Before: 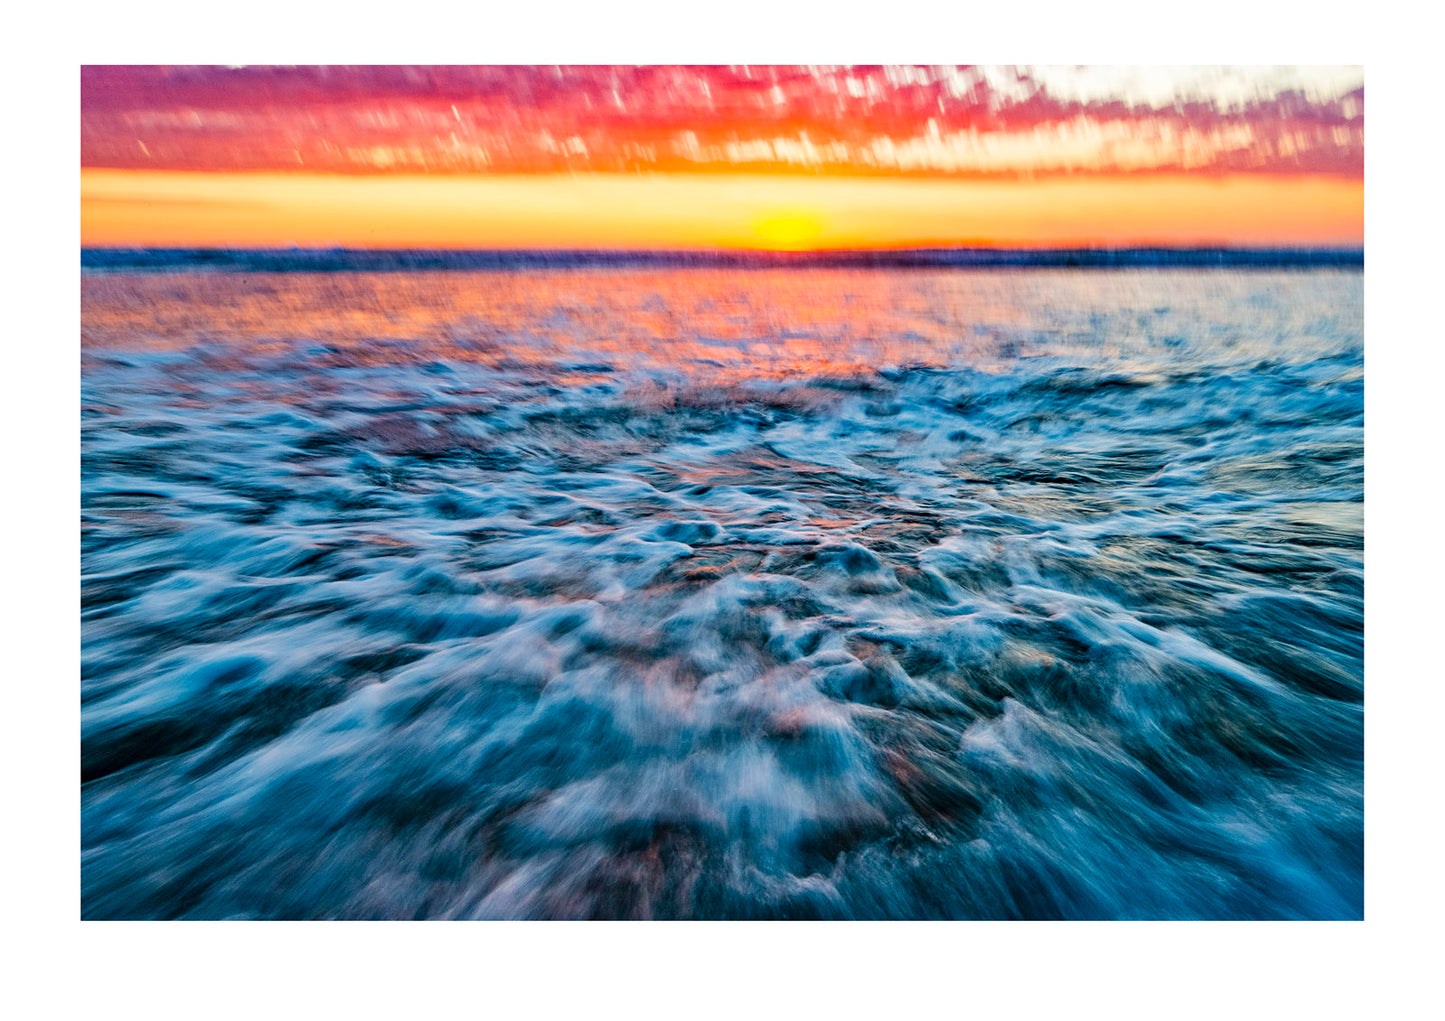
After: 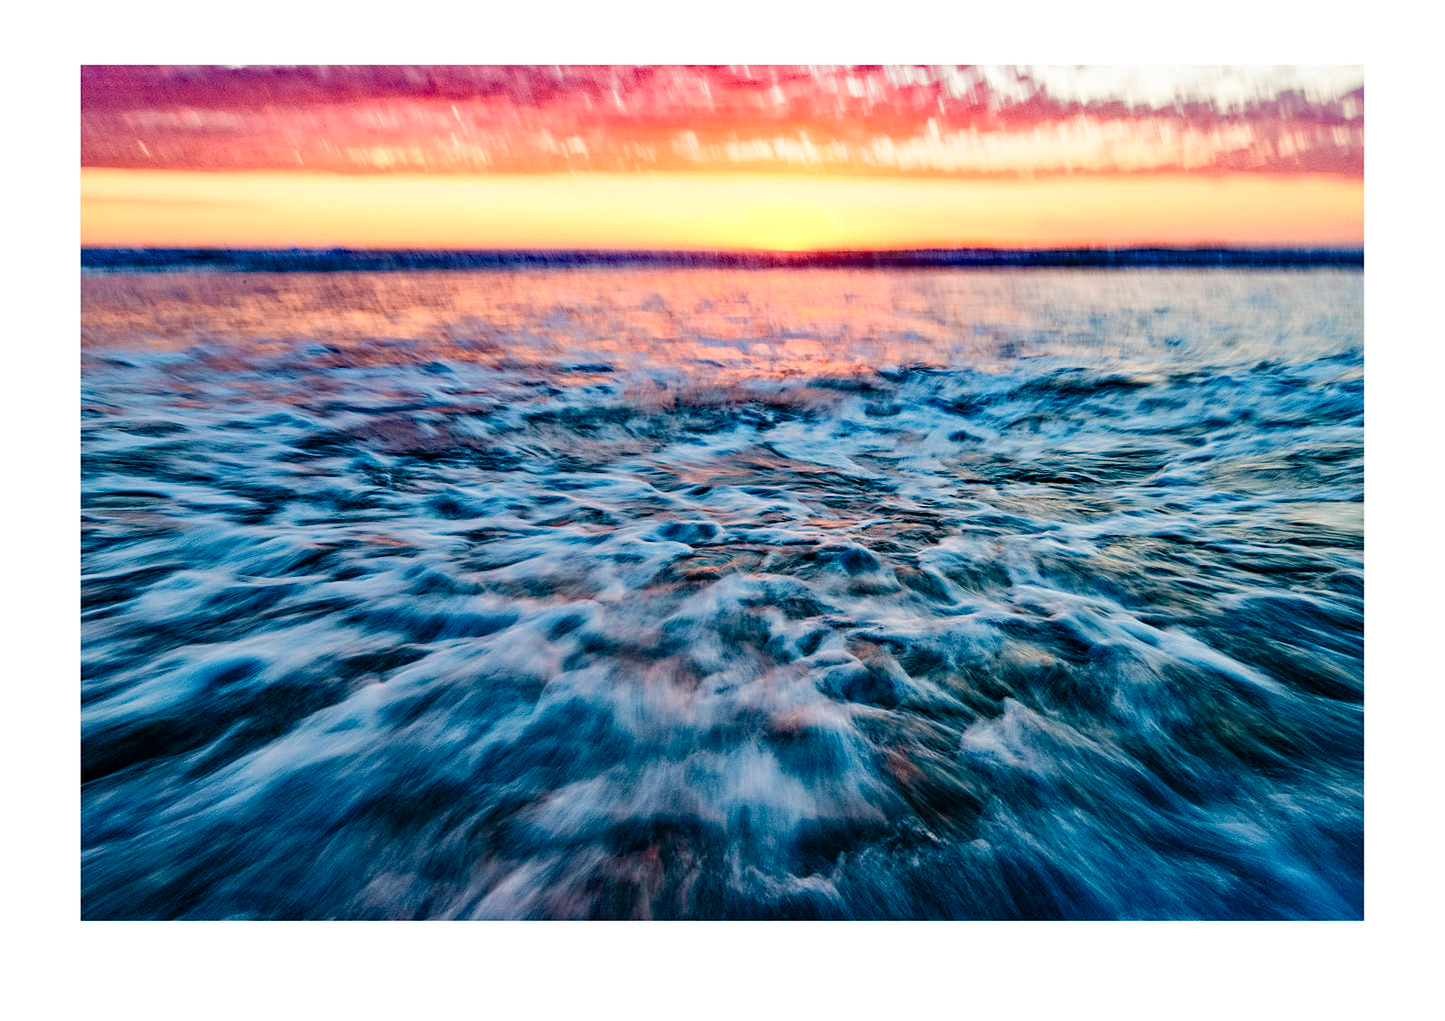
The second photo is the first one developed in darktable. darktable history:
color balance rgb: perceptual saturation grading › global saturation -0.005%, perceptual saturation grading › highlights -25.174%, perceptual saturation grading › shadows 29.725%, saturation formula JzAzBz (2021)
